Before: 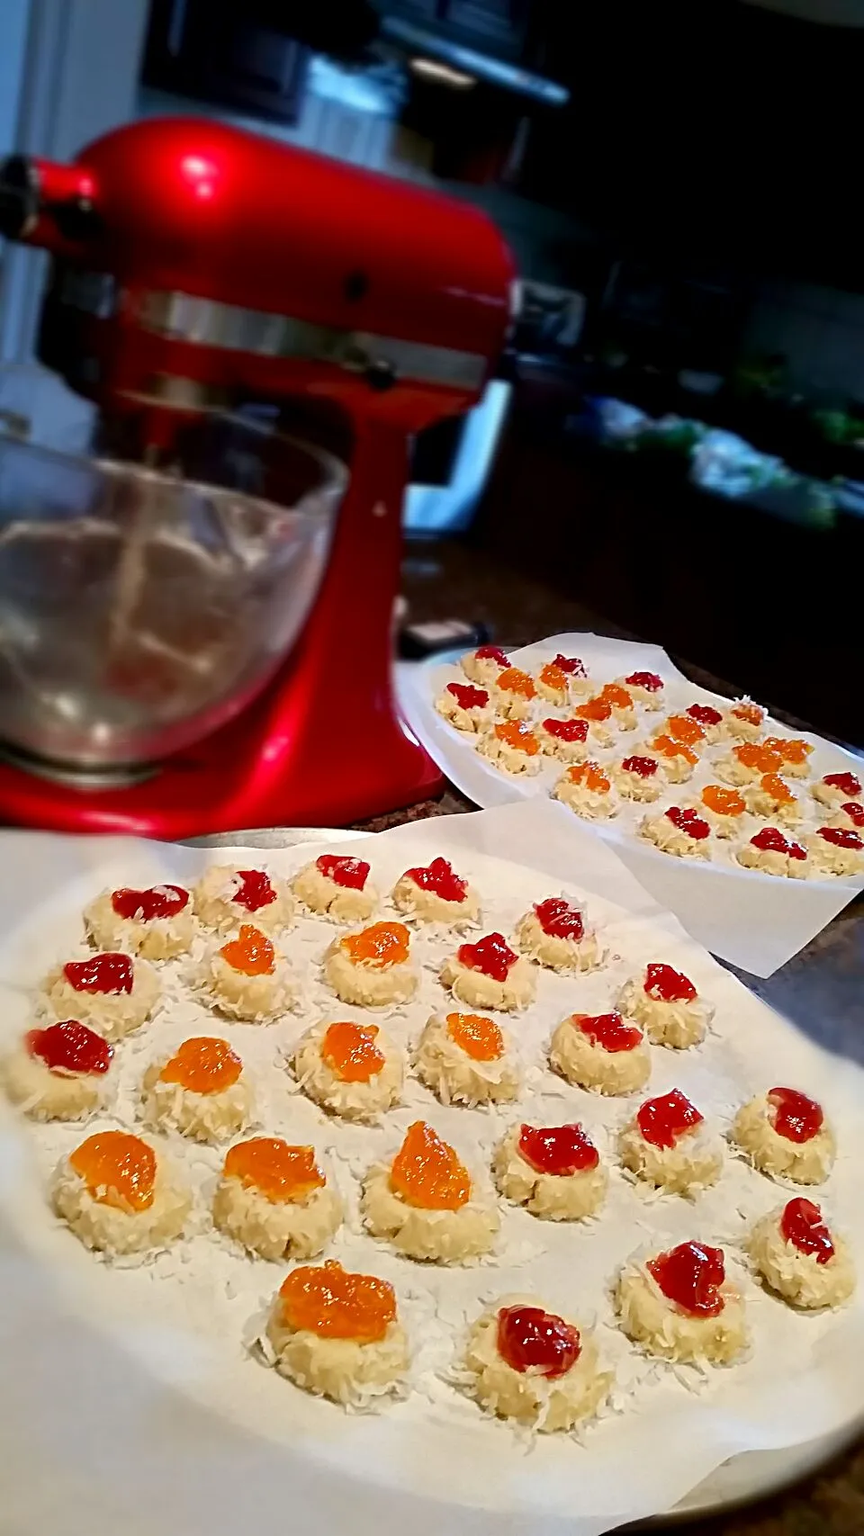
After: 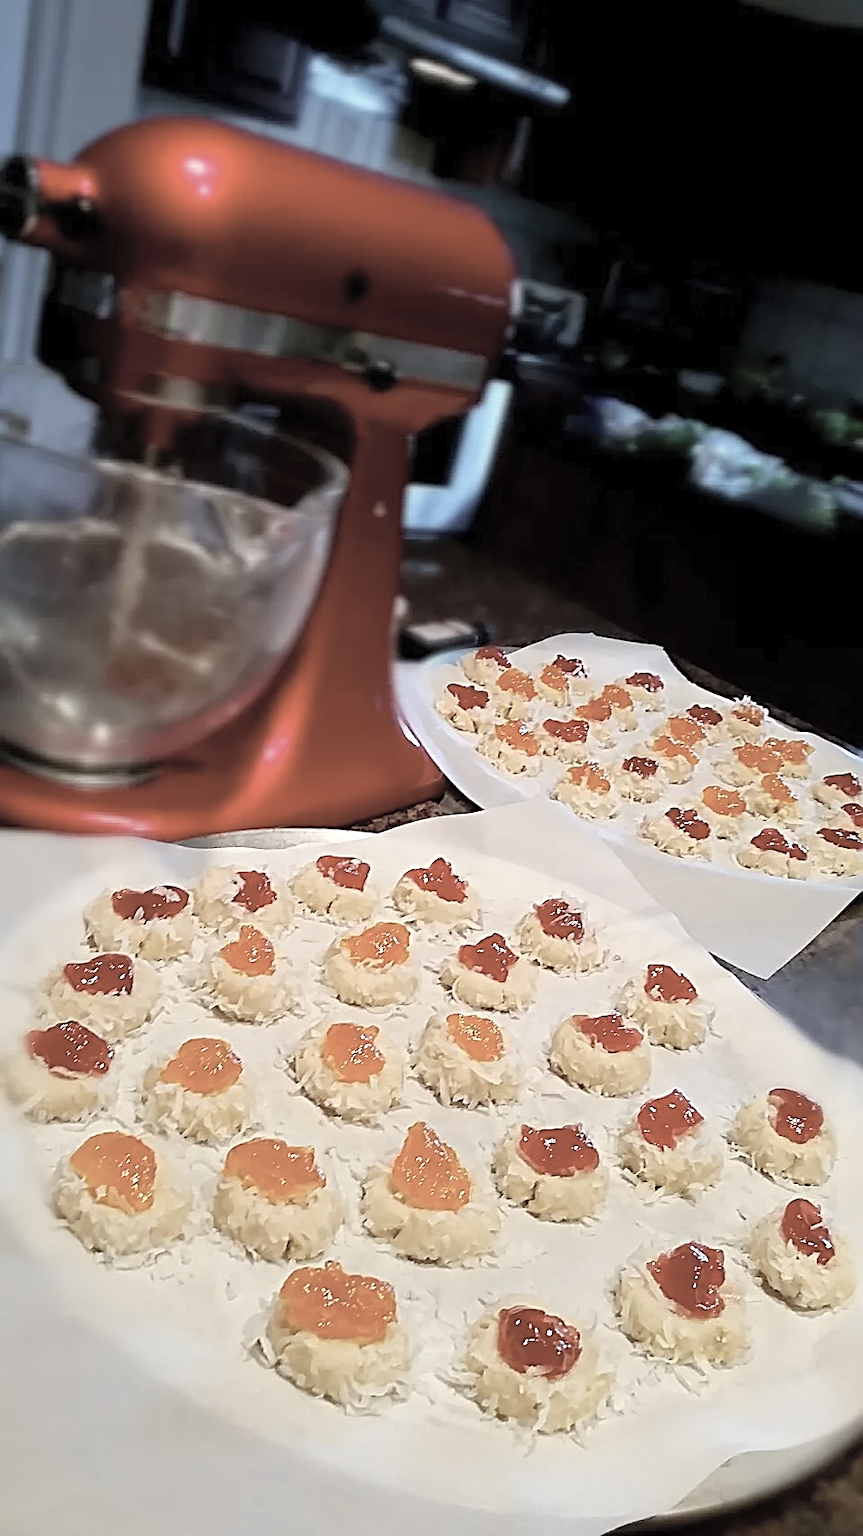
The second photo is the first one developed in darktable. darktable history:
sharpen: on, module defaults
contrast brightness saturation: brightness 0.18, saturation -0.5
